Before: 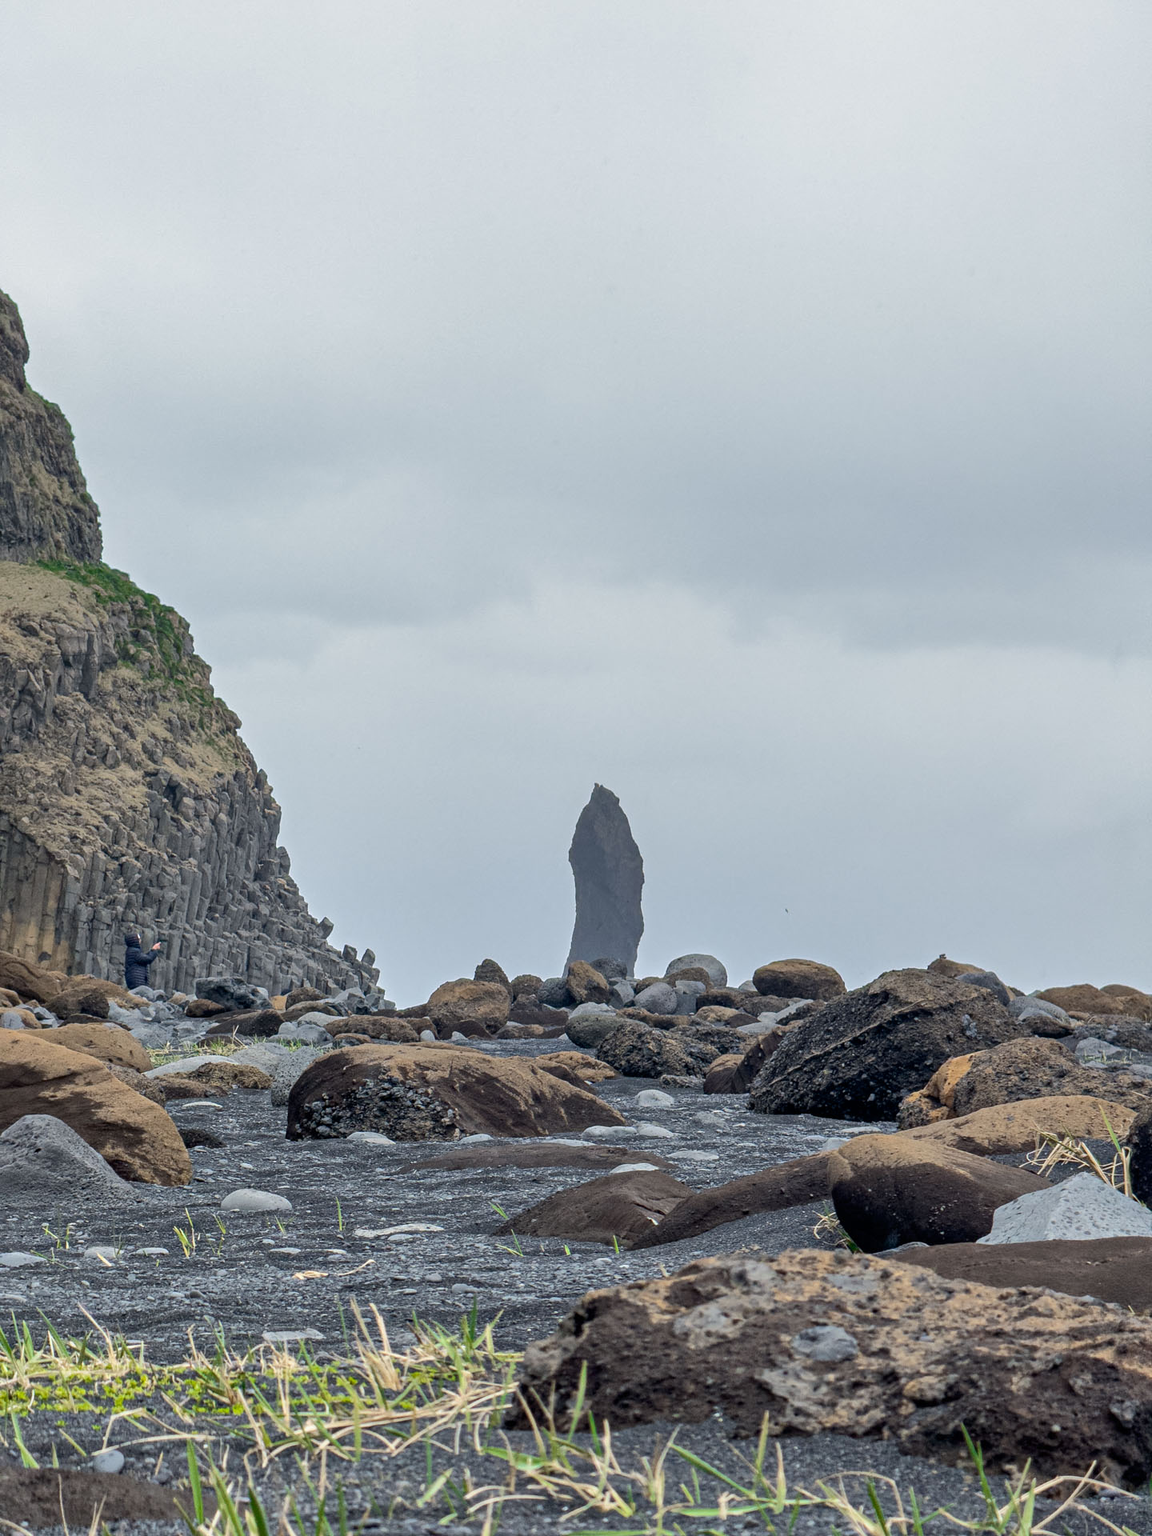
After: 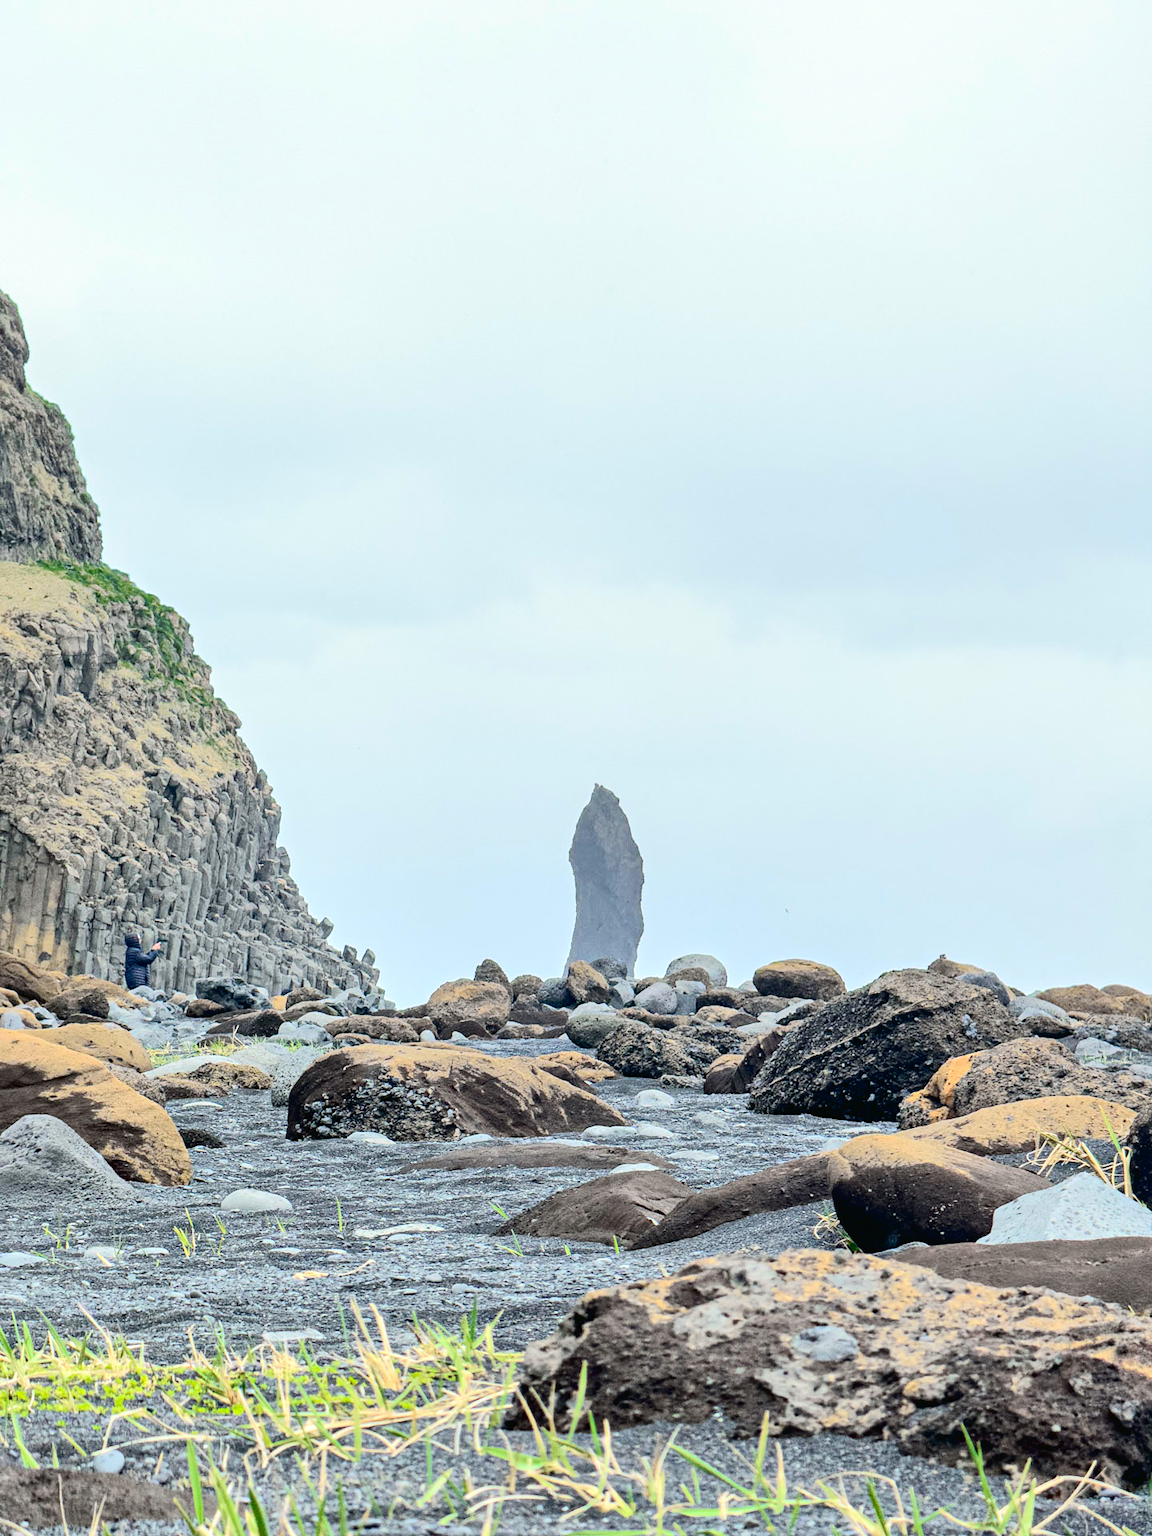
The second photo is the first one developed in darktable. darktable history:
exposure: black level correction 0, exposure 0.948 EV, compensate highlight preservation false
tone curve: curves: ch0 [(0, 0.017) (0.091, 0.04) (0.296, 0.276) (0.439, 0.482) (0.64, 0.729) (0.785, 0.817) (0.995, 0.917)]; ch1 [(0, 0) (0.384, 0.365) (0.463, 0.447) (0.486, 0.474) (0.503, 0.497) (0.526, 0.52) (0.555, 0.564) (0.578, 0.589) (0.638, 0.66) (0.766, 0.773) (1, 1)]; ch2 [(0, 0) (0.374, 0.344) (0.446, 0.443) (0.501, 0.509) (0.528, 0.522) (0.569, 0.593) (0.61, 0.646) (0.666, 0.688) (1, 1)], color space Lab, independent channels, preserve colors none
